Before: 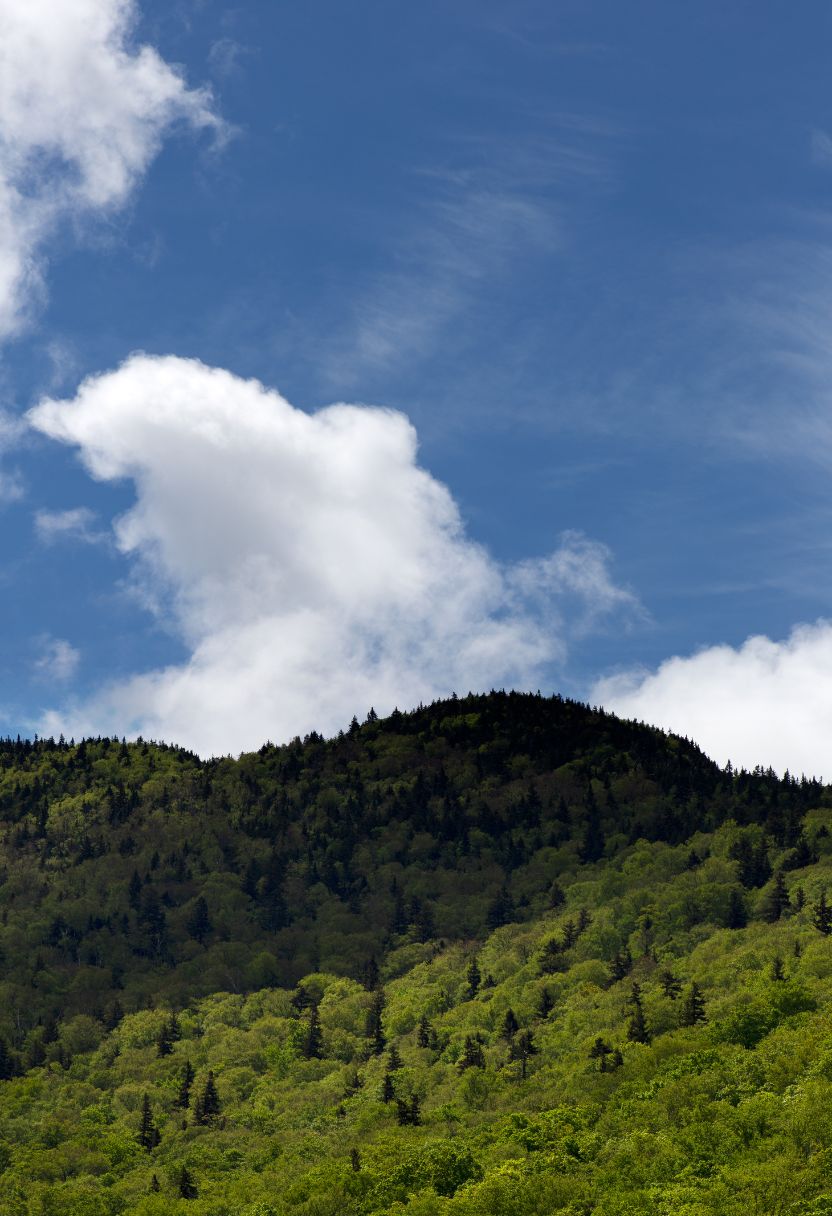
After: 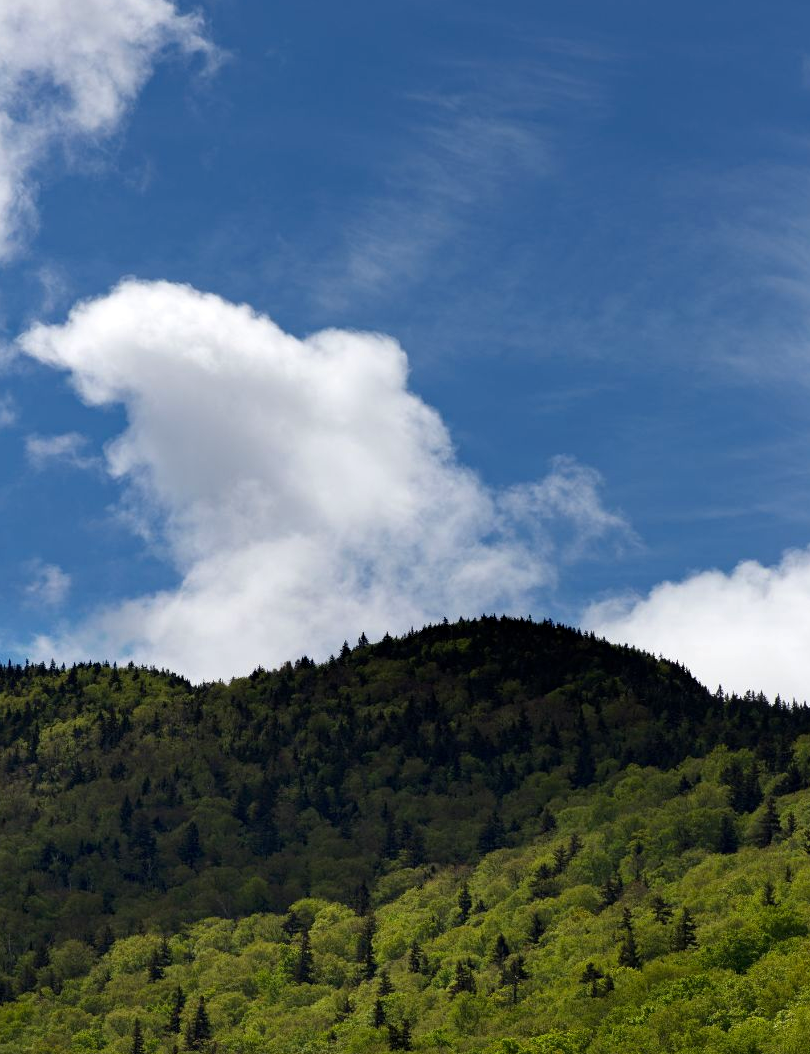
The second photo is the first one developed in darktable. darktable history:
crop: left 1.092%, top 6.198%, right 1.499%, bottom 7.117%
haze removal: compatibility mode true, adaptive false
